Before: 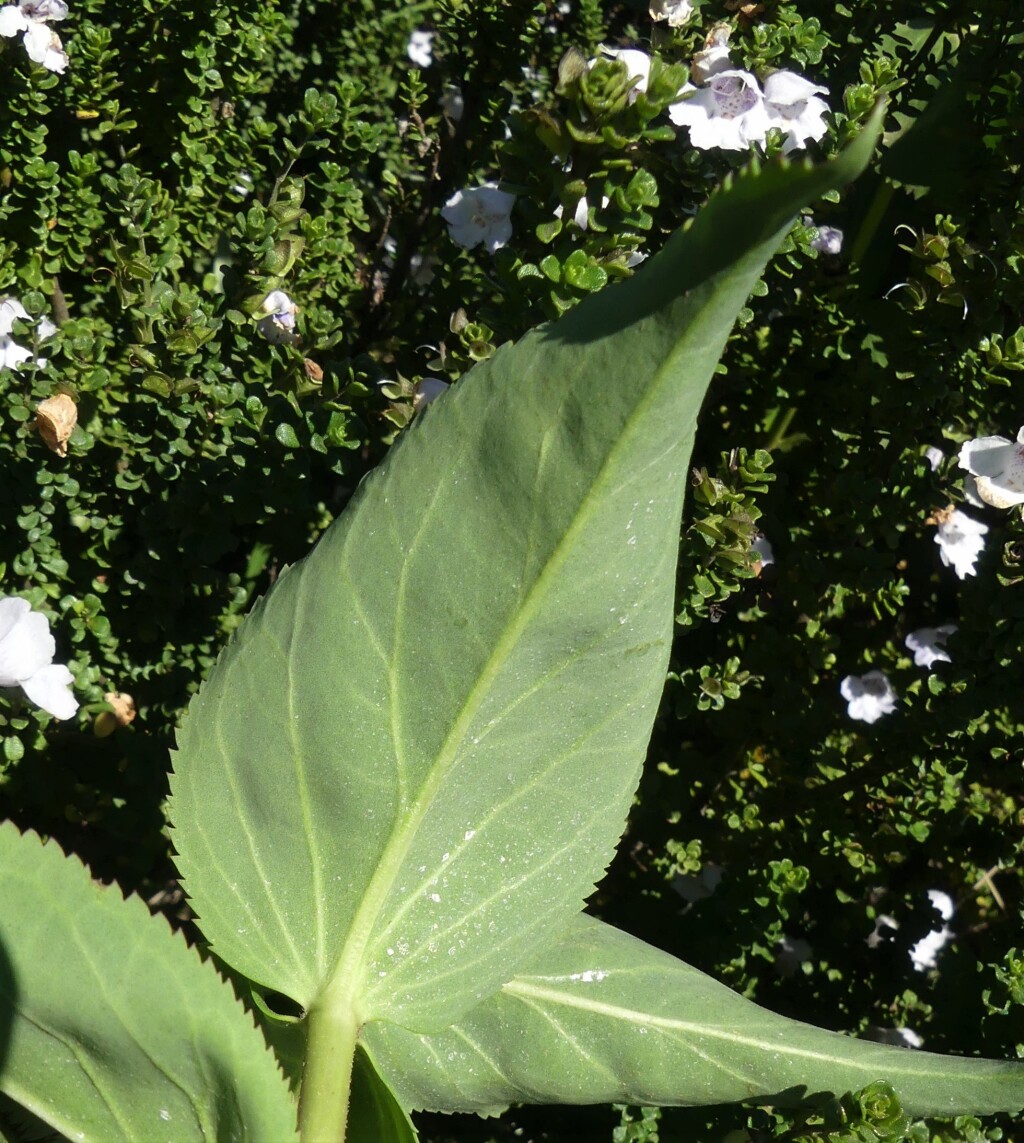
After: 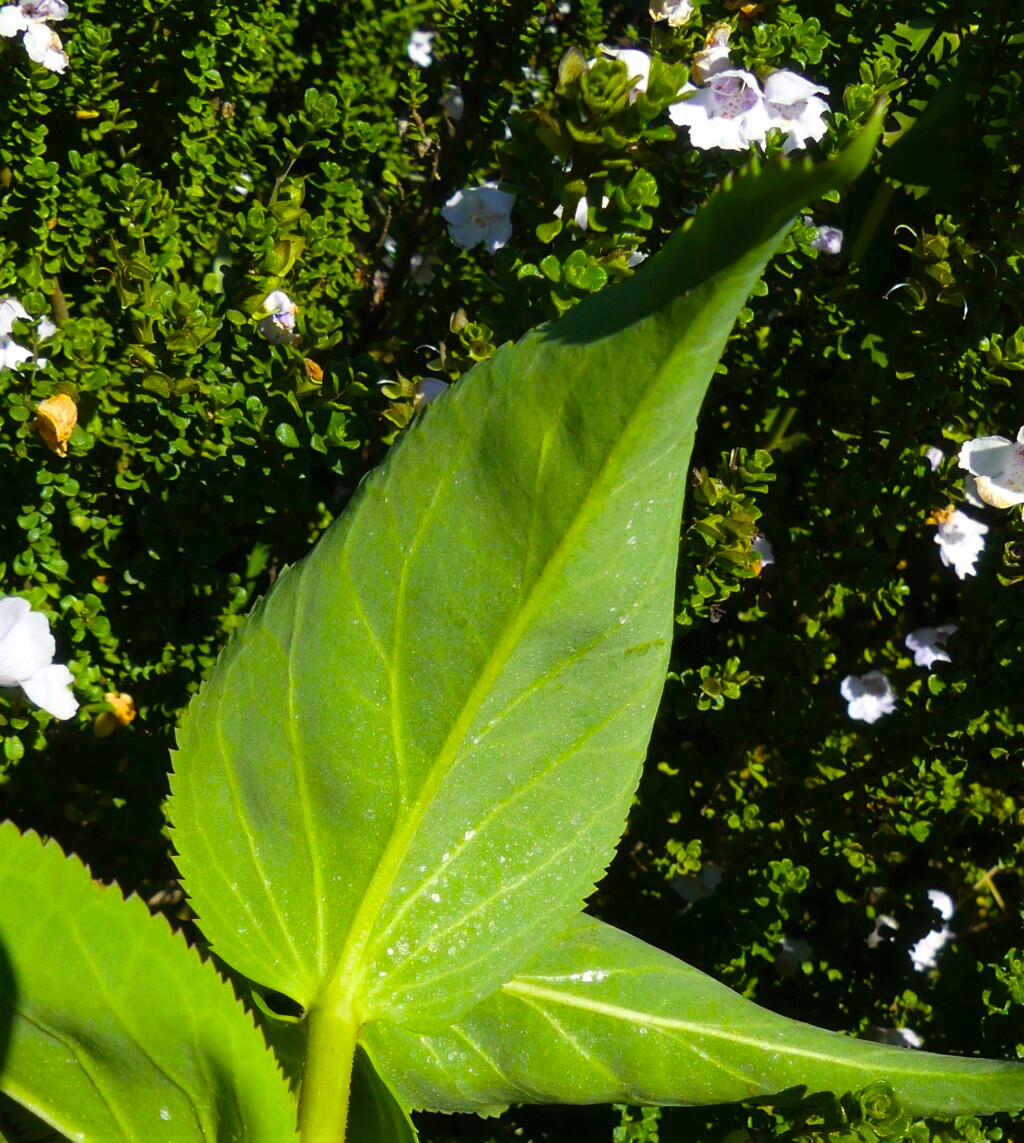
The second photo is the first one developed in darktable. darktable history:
color balance rgb: perceptual saturation grading › global saturation 73.92%, perceptual saturation grading › shadows -28.843%, global vibrance 32.604%
tone equalizer: on, module defaults
